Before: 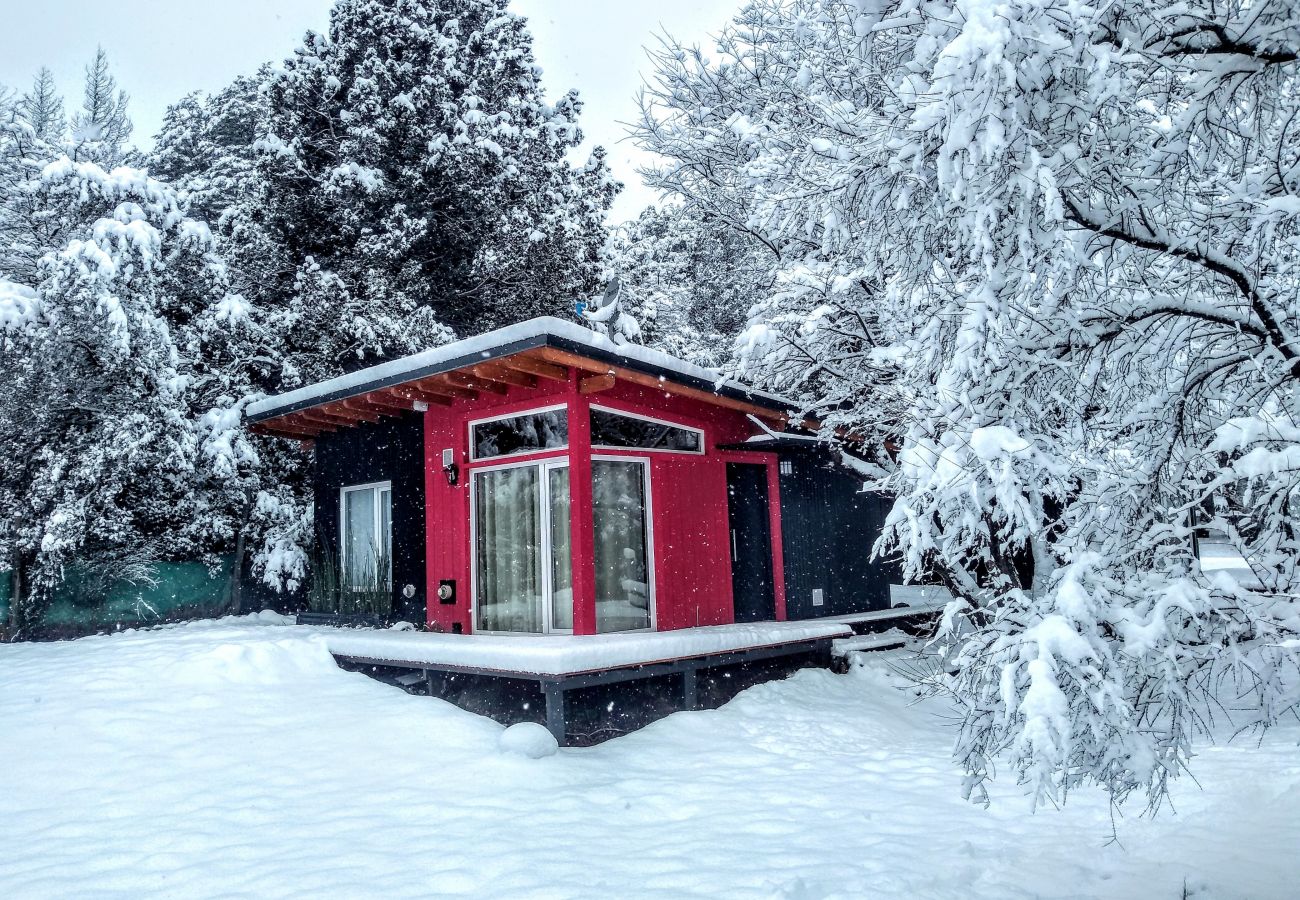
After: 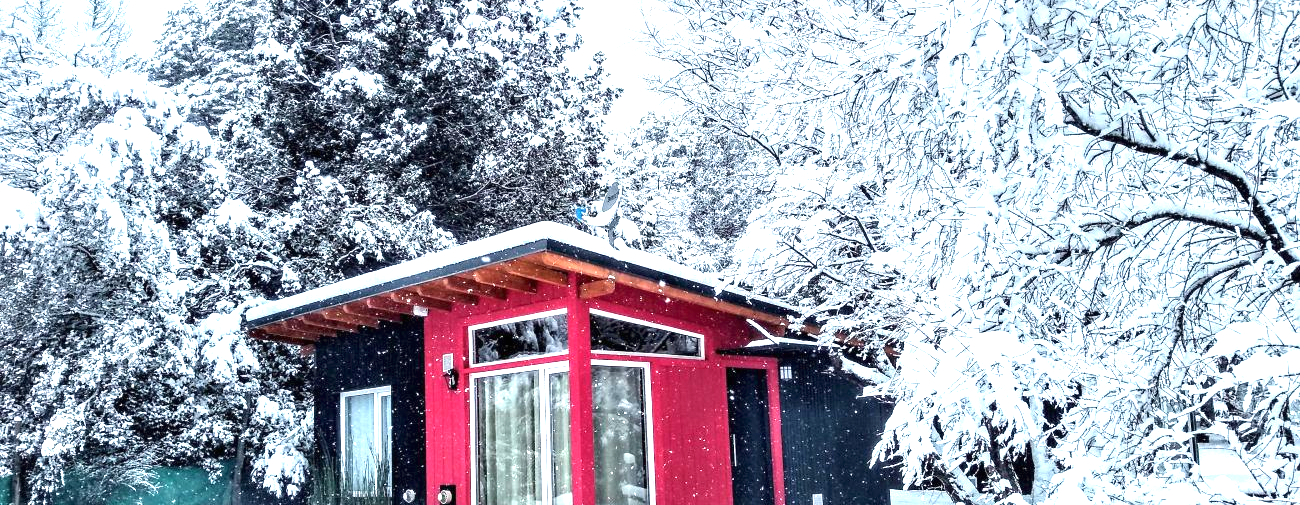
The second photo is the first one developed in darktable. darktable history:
exposure: black level correction 0, exposure 1.3 EV, compensate exposure bias true, compensate highlight preservation false
crop and rotate: top 10.605%, bottom 33.274%
